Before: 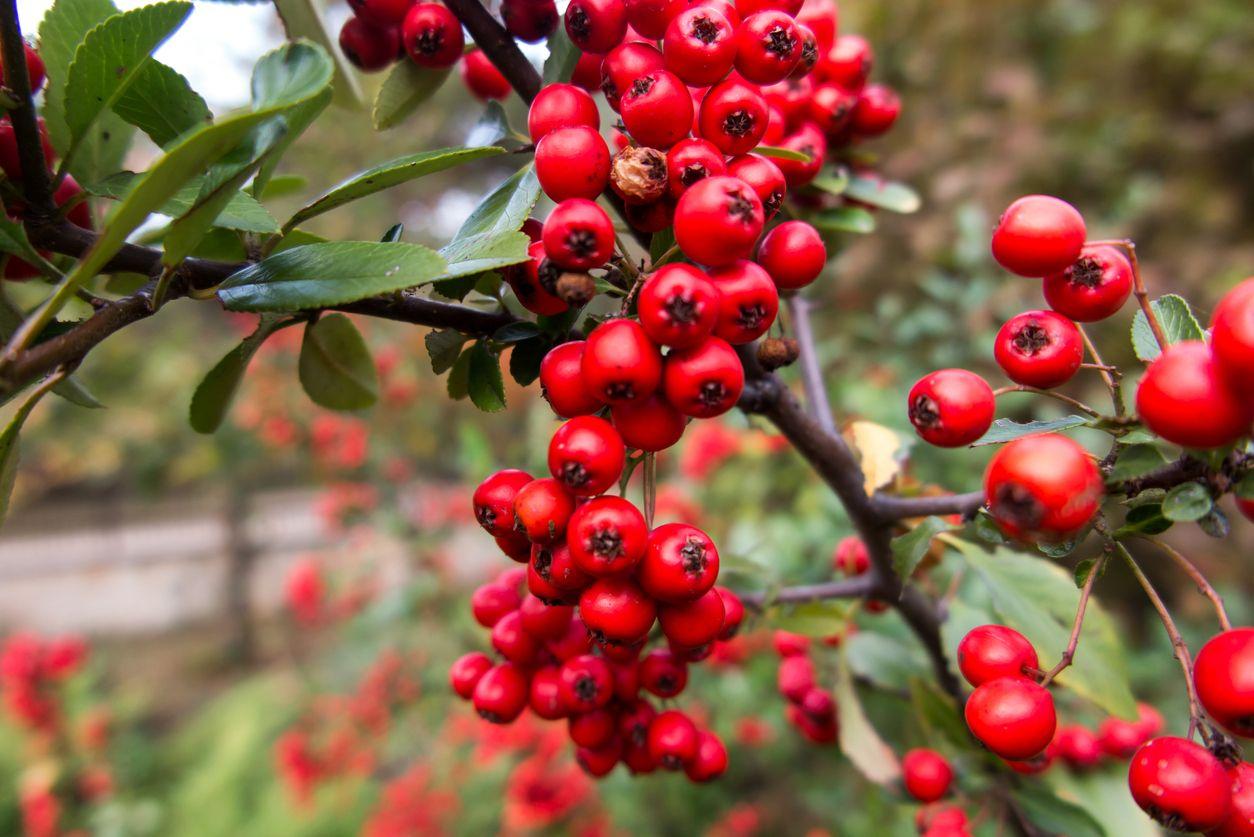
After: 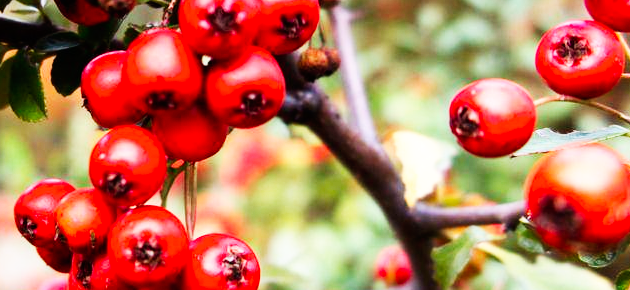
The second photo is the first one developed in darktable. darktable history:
base curve: curves: ch0 [(0, 0) (0.007, 0.004) (0.027, 0.03) (0.046, 0.07) (0.207, 0.54) (0.442, 0.872) (0.673, 0.972) (1, 1)], preserve colors none
crop: left 36.607%, top 34.735%, right 13.146%, bottom 30.611%
